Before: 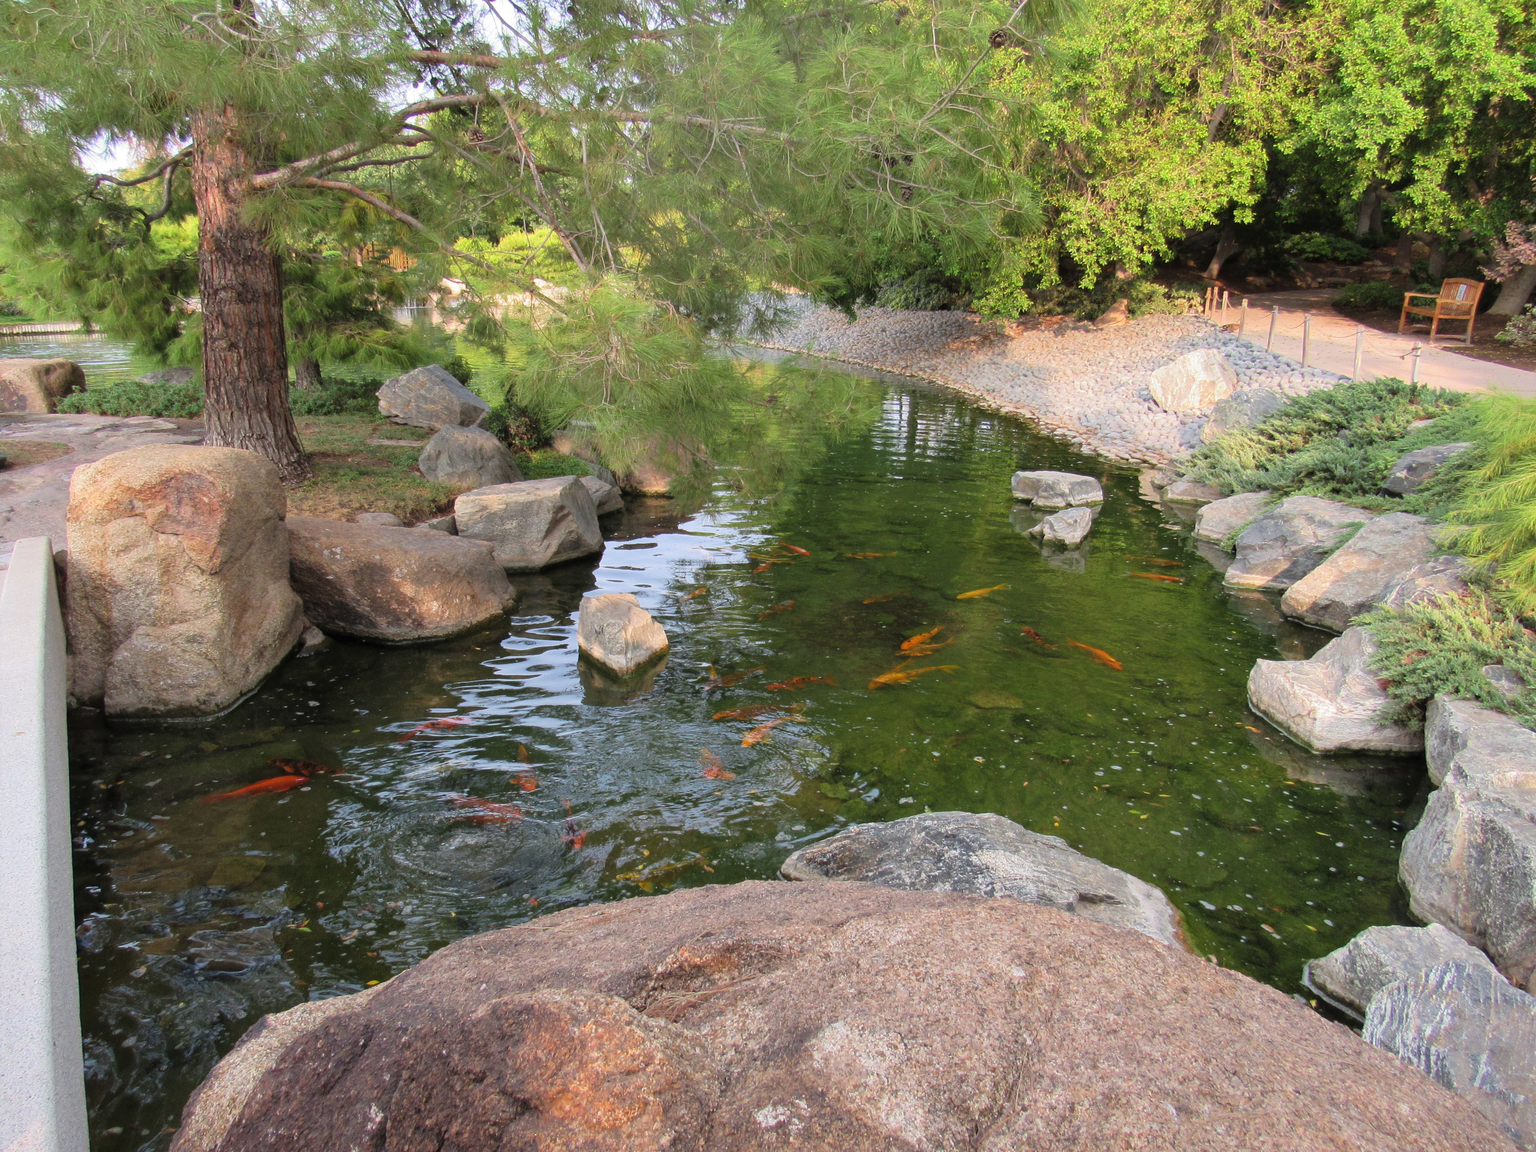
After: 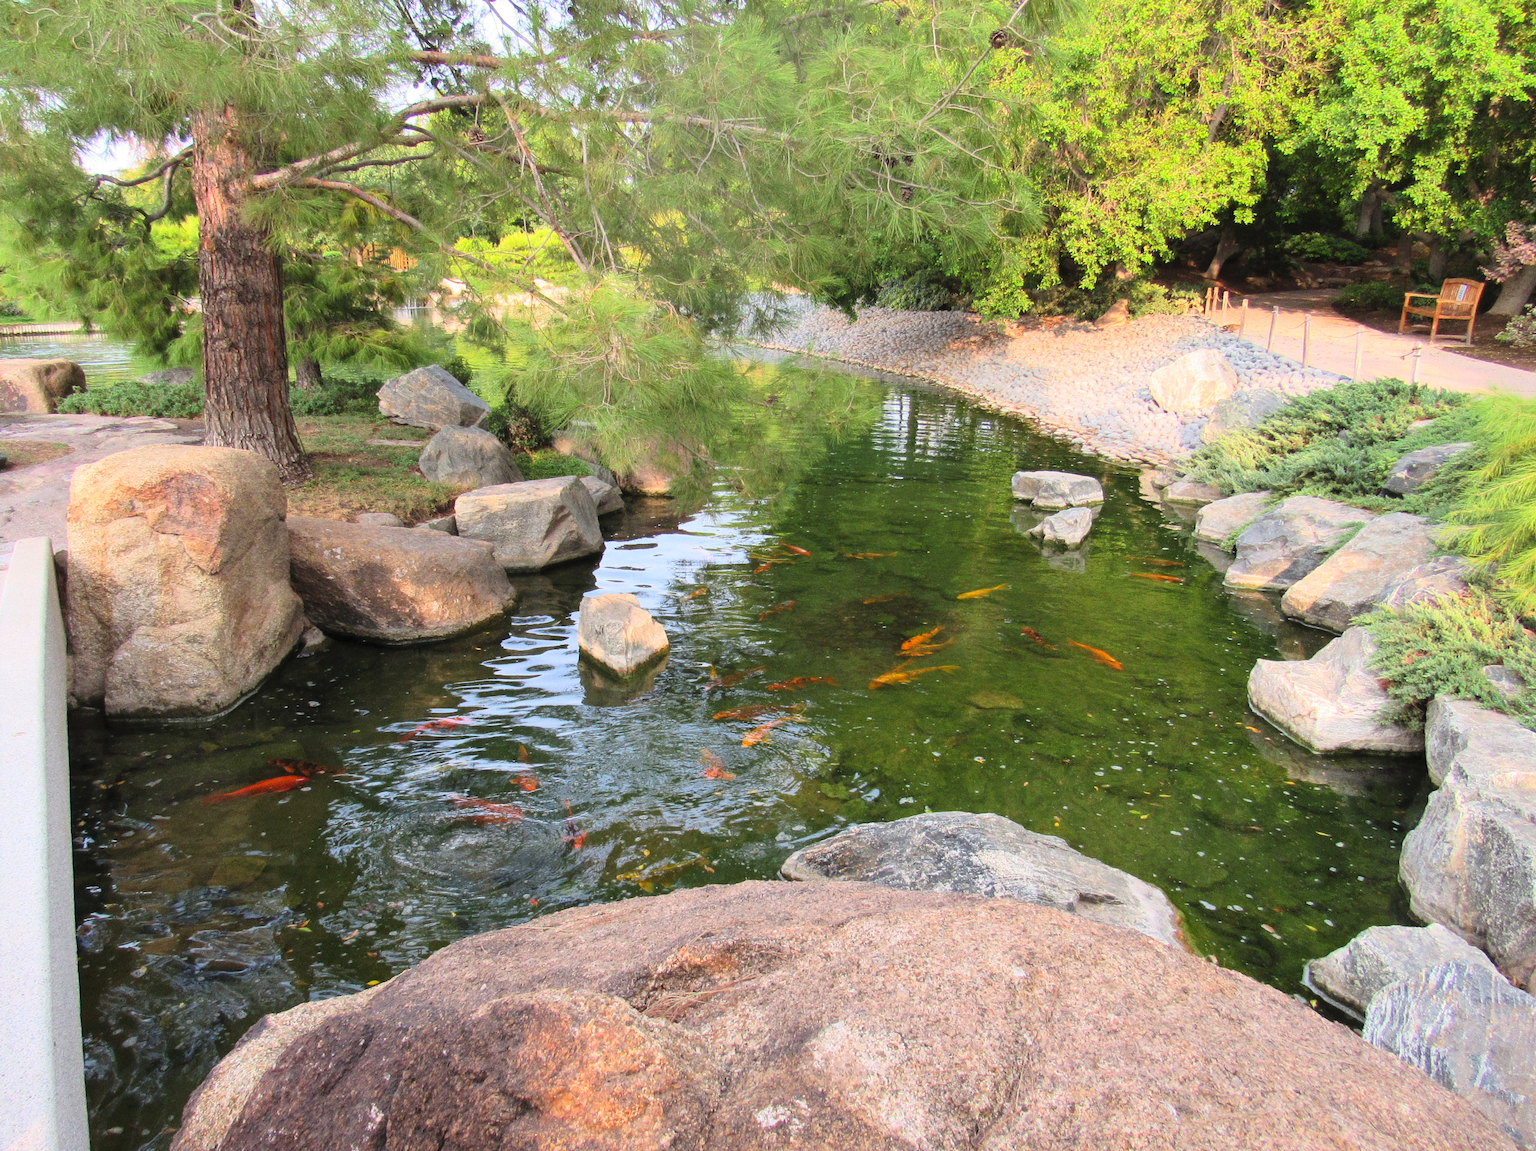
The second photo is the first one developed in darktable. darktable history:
grain: coarseness 0.09 ISO
contrast brightness saturation: contrast 0.2, brightness 0.16, saturation 0.22
